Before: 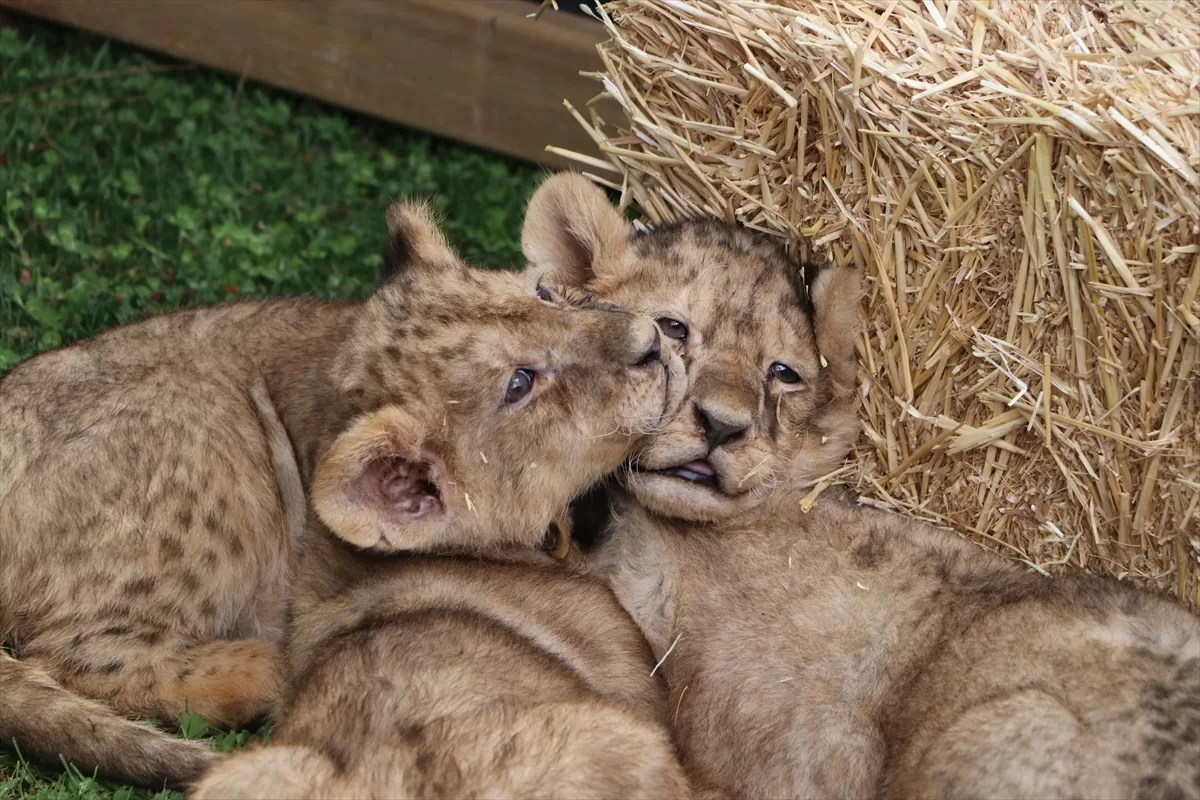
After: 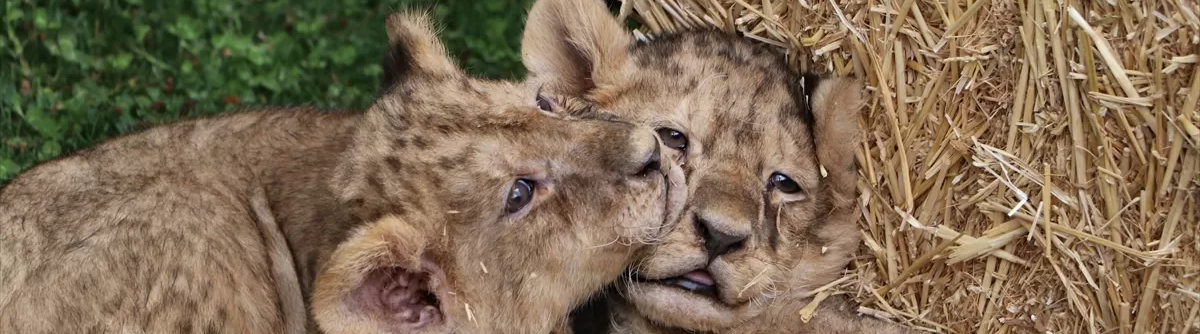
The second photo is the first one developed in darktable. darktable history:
contrast equalizer: octaves 7, y [[0.5, 0.502, 0.506, 0.511, 0.52, 0.537], [0.5 ×6], [0.505, 0.509, 0.518, 0.534, 0.553, 0.561], [0 ×6], [0 ×6]]
crop and rotate: top 23.84%, bottom 34.294%
local contrast: mode bilateral grid, contrast 15, coarseness 36, detail 105%, midtone range 0.2
